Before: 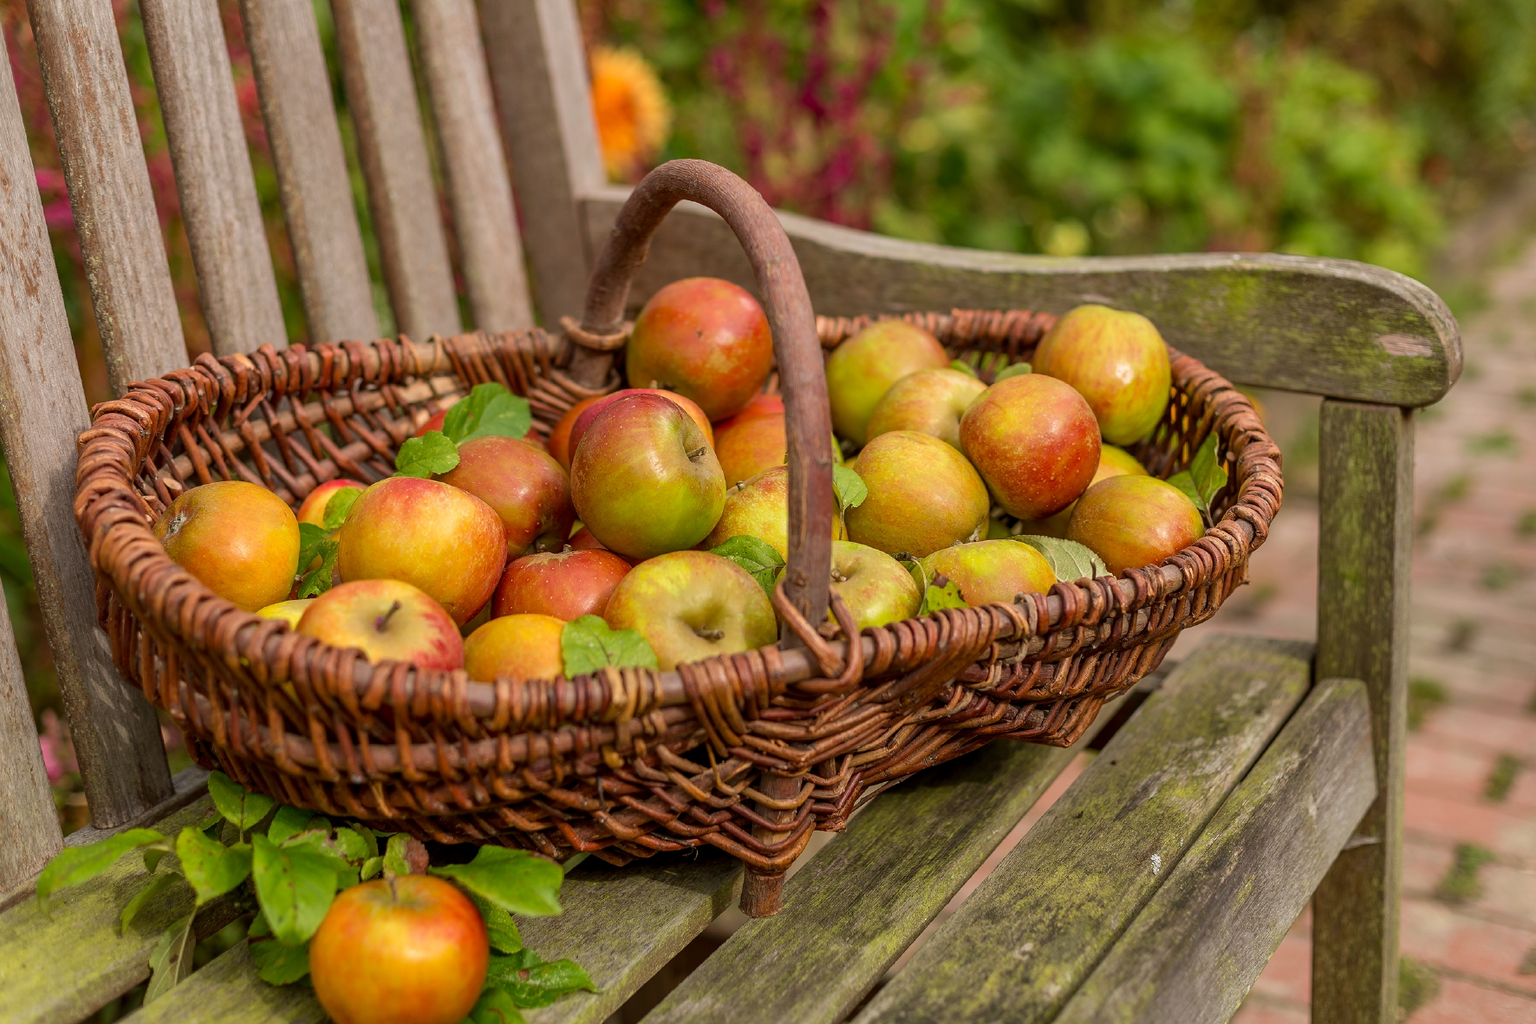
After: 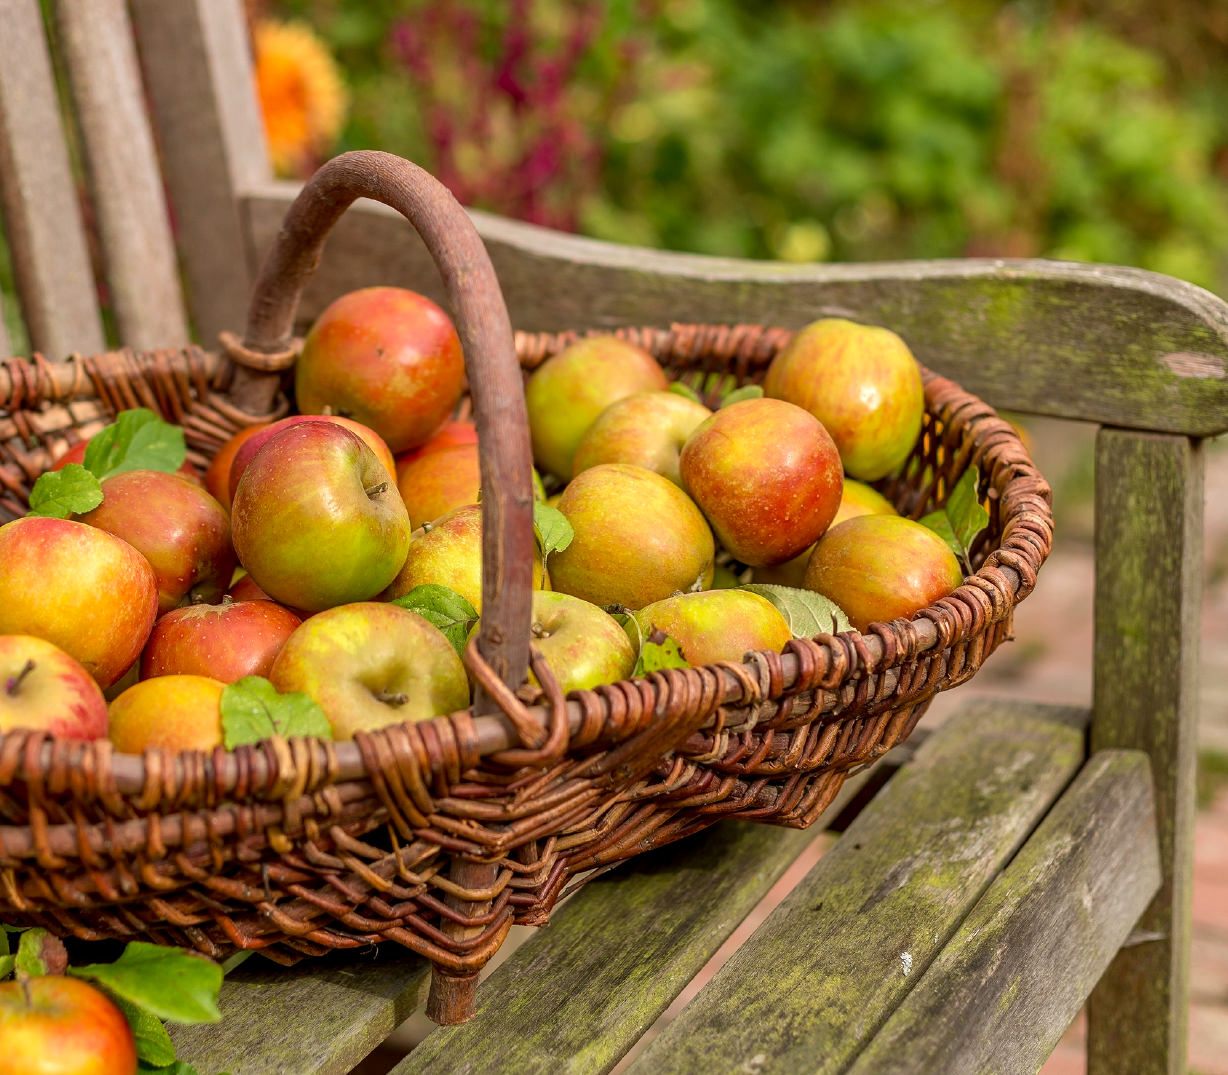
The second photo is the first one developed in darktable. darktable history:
exposure: black level correction 0.001, exposure 0.296 EV, compensate highlight preservation false
crop and rotate: left 24.144%, top 2.865%, right 6.5%, bottom 6.045%
